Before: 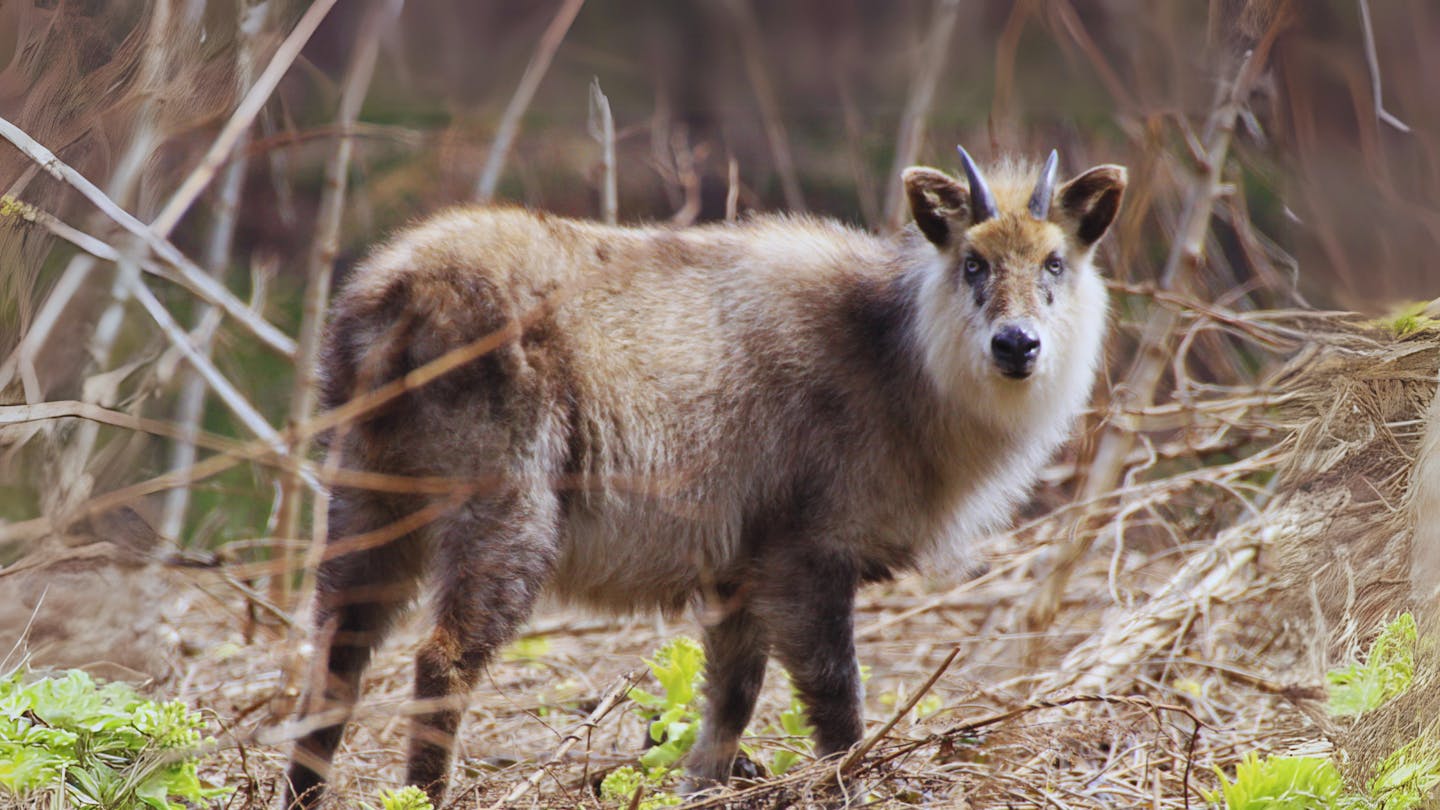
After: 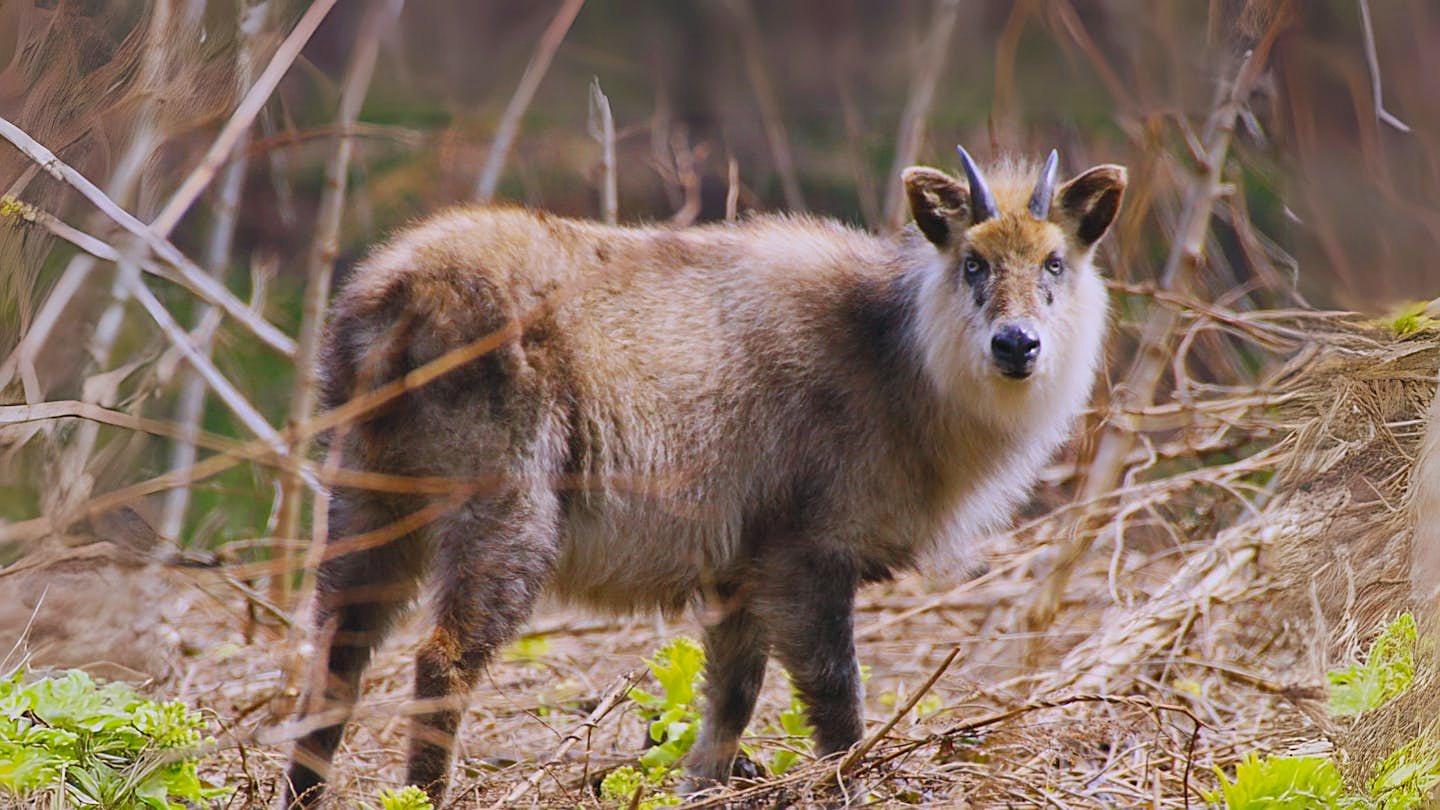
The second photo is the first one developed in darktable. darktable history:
sharpen: on, module defaults
color balance rgb: shadows lift › luminance -7.313%, shadows lift › chroma 2.265%, shadows lift › hue 163.07°, highlights gain › chroma 1.552%, highlights gain › hue 310.42°, perceptual saturation grading › global saturation 30.337%, contrast -9.777%
